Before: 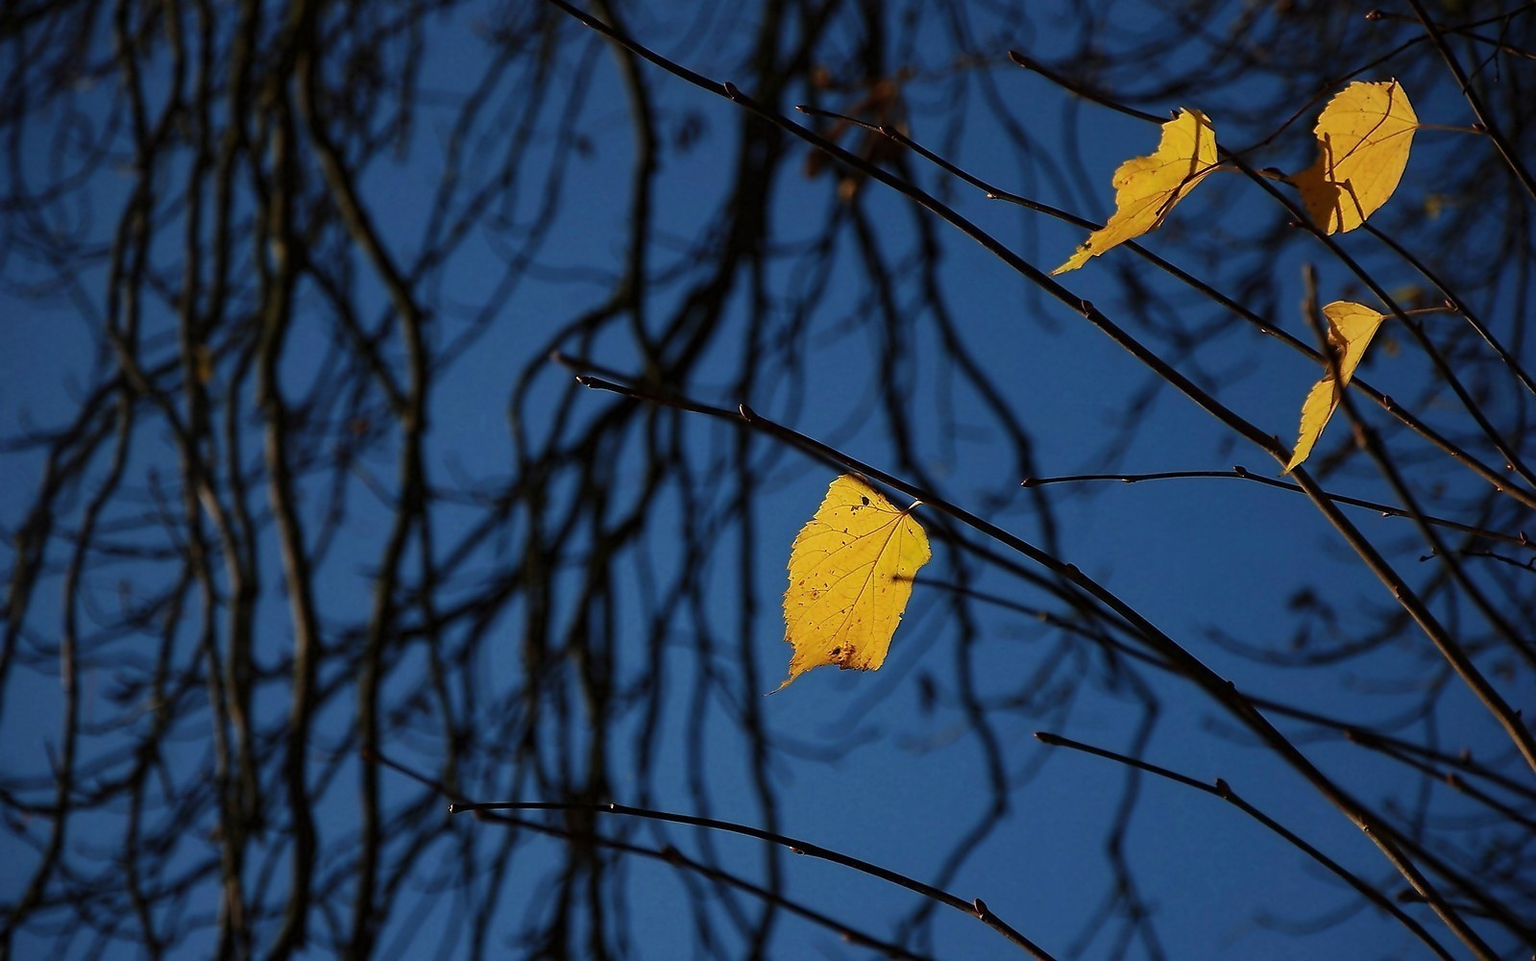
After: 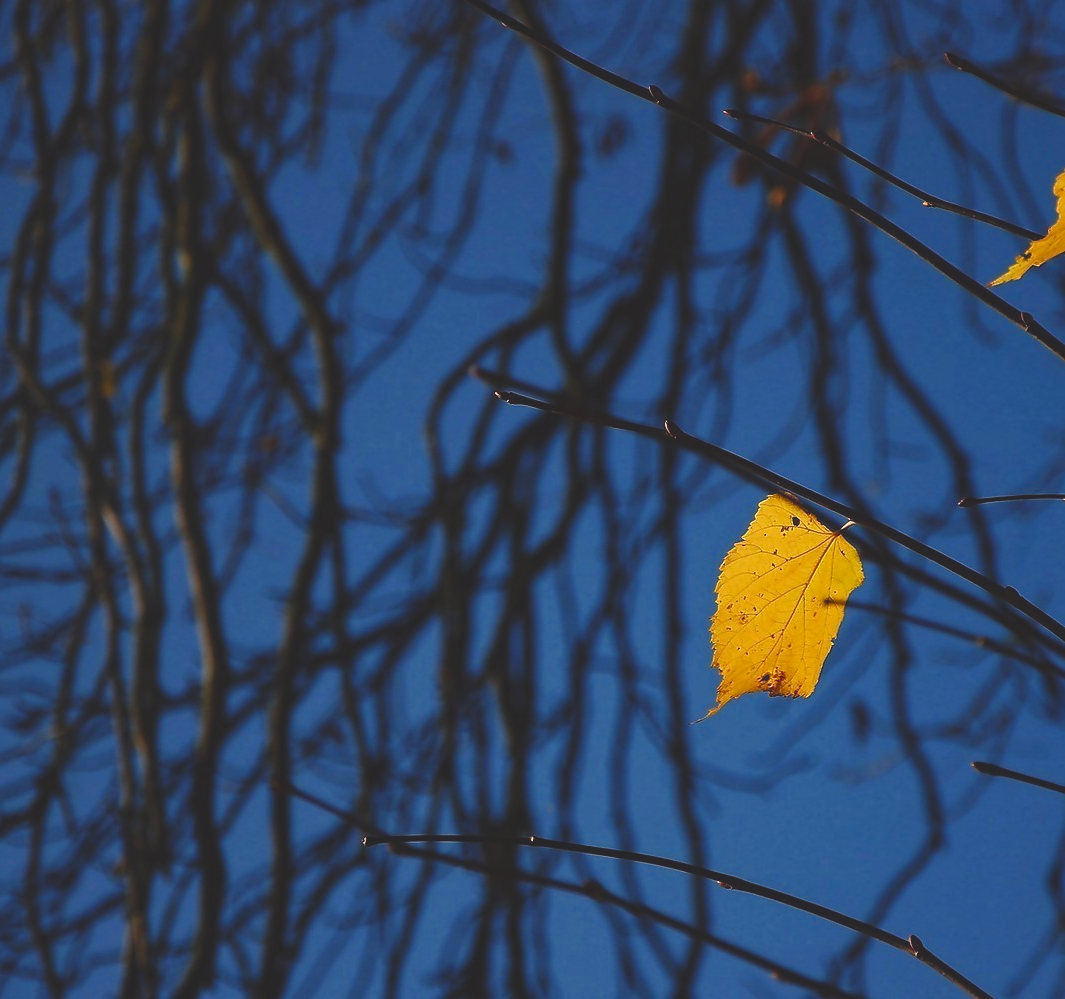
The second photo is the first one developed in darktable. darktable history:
color balance rgb: shadows lift › chroma 2%, shadows lift › hue 247.2°, power › chroma 0.3%, power › hue 25.2°, highlights gain › chroma 3%, highlights gain › hue 60°, global offset › luminance 2%, perceptual saturation grading › global saturation 20%, perceptual saturation grading › highlights -20%, perceptual saturation grading › shadows 30%
crop and rotate: left 6.617%, right 26.717%
